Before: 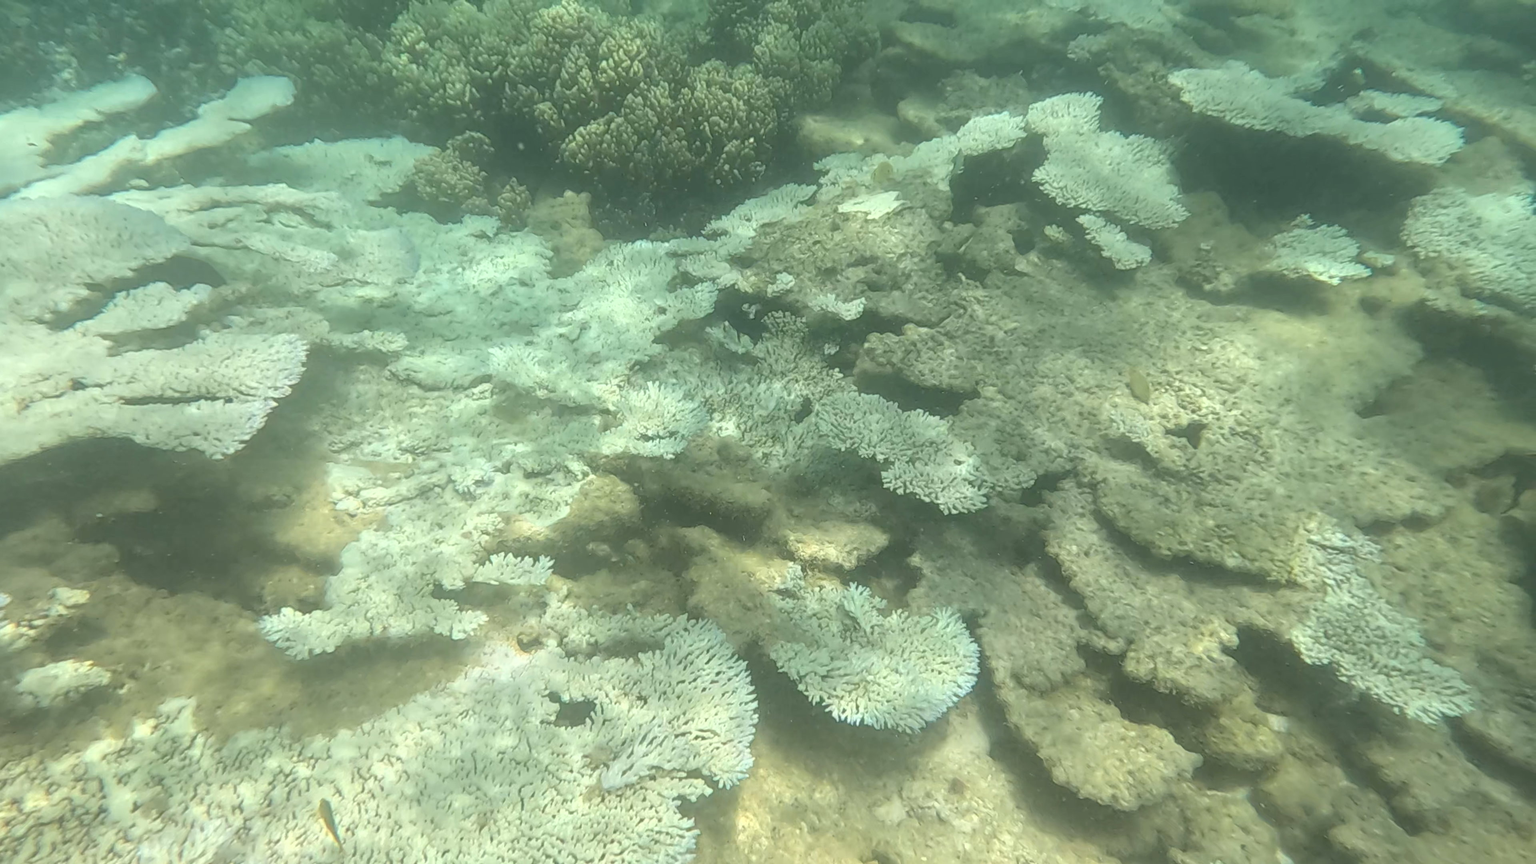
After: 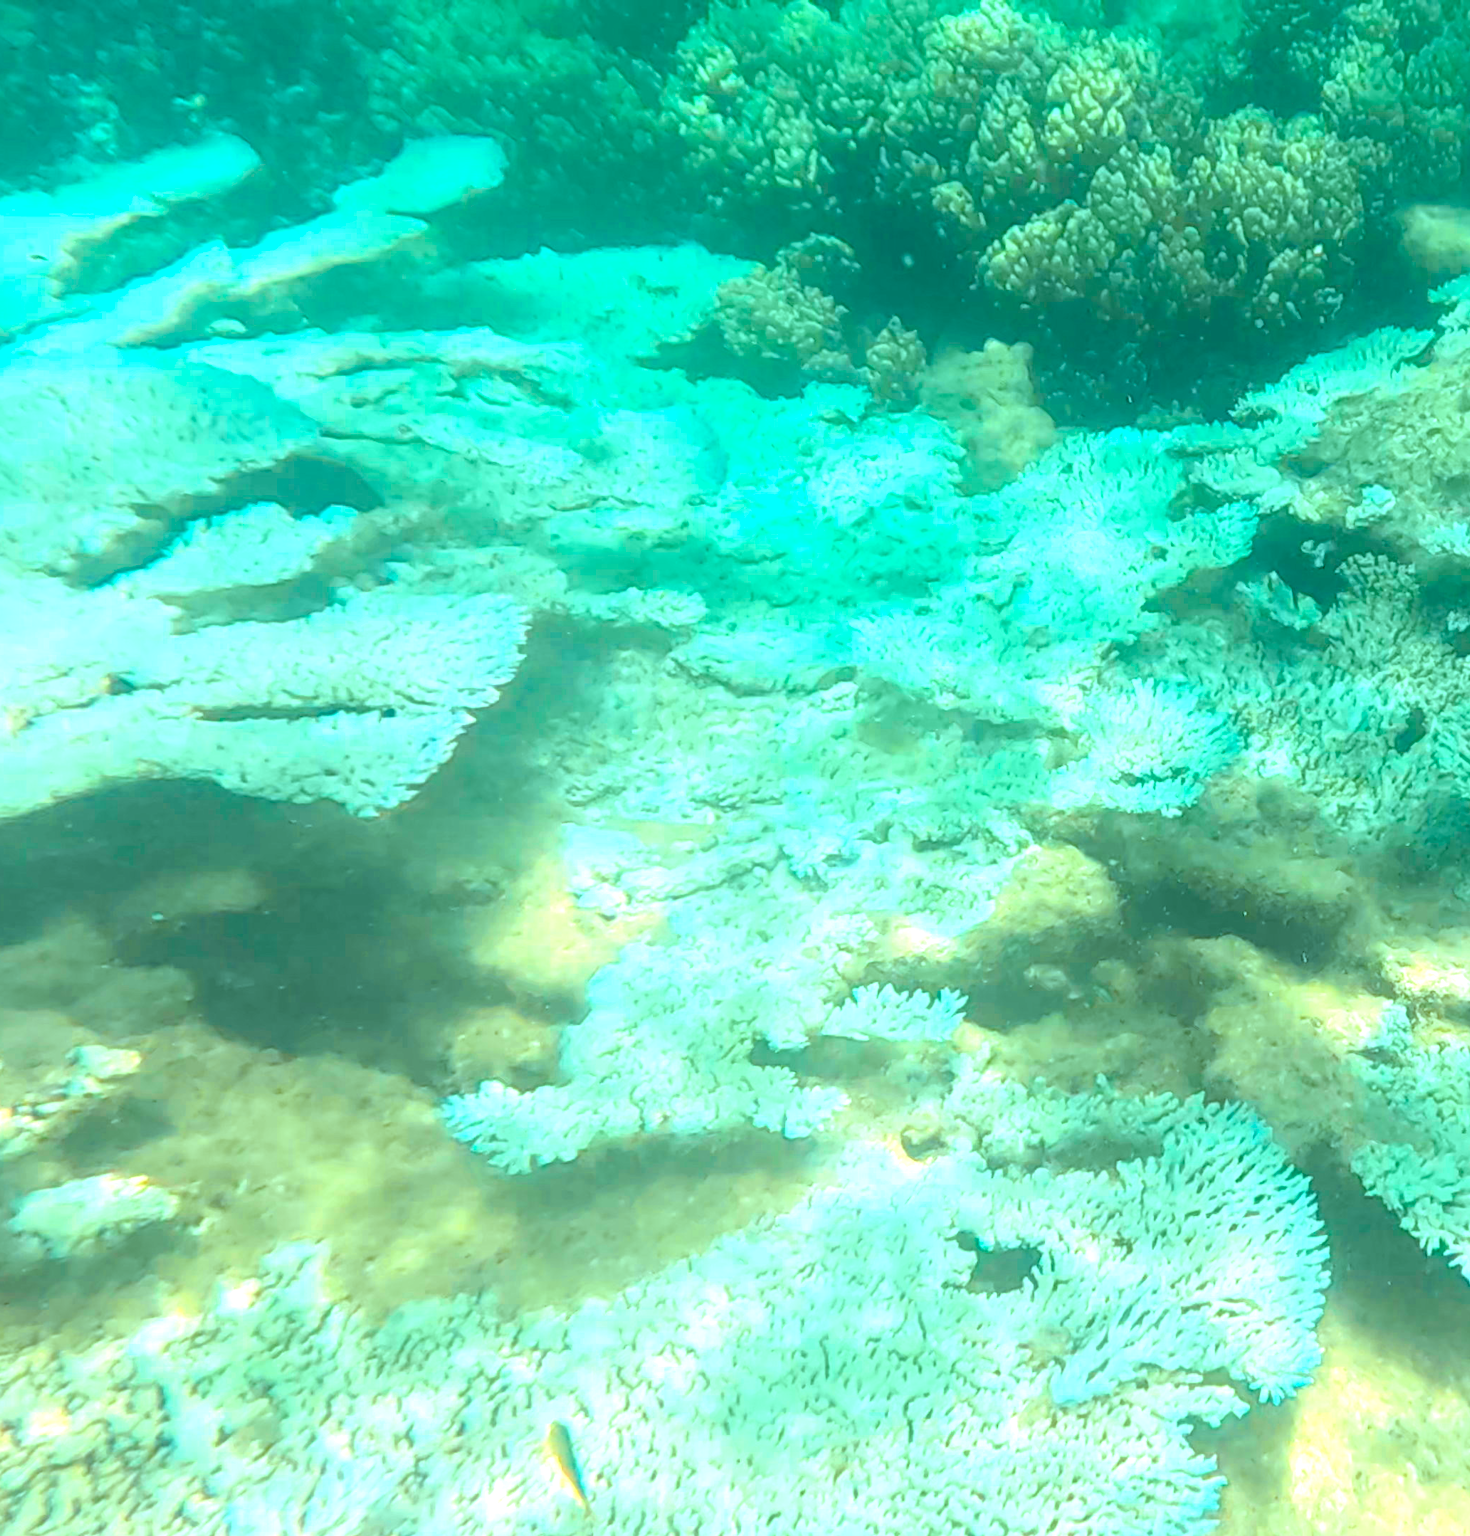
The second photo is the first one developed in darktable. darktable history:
haze removal: compatibility mode true, adaptive false
crop: left 0.725%, right 45.449%, bottom 0.079%
color calibration: output R [1.422, -0.35, -0.252, 0], output G [-0.238, 1.259, -0.084, 0], output B [-0.081, -0.196, 1.58, 0], output brightness [0.49, 0.671, -0.57, 0], illuminant same as pipeline (D50), adaptation XYZ, x 0.346, y 0.357, temperature 5010.04 K, saturation algorithm version 1 (2020)
